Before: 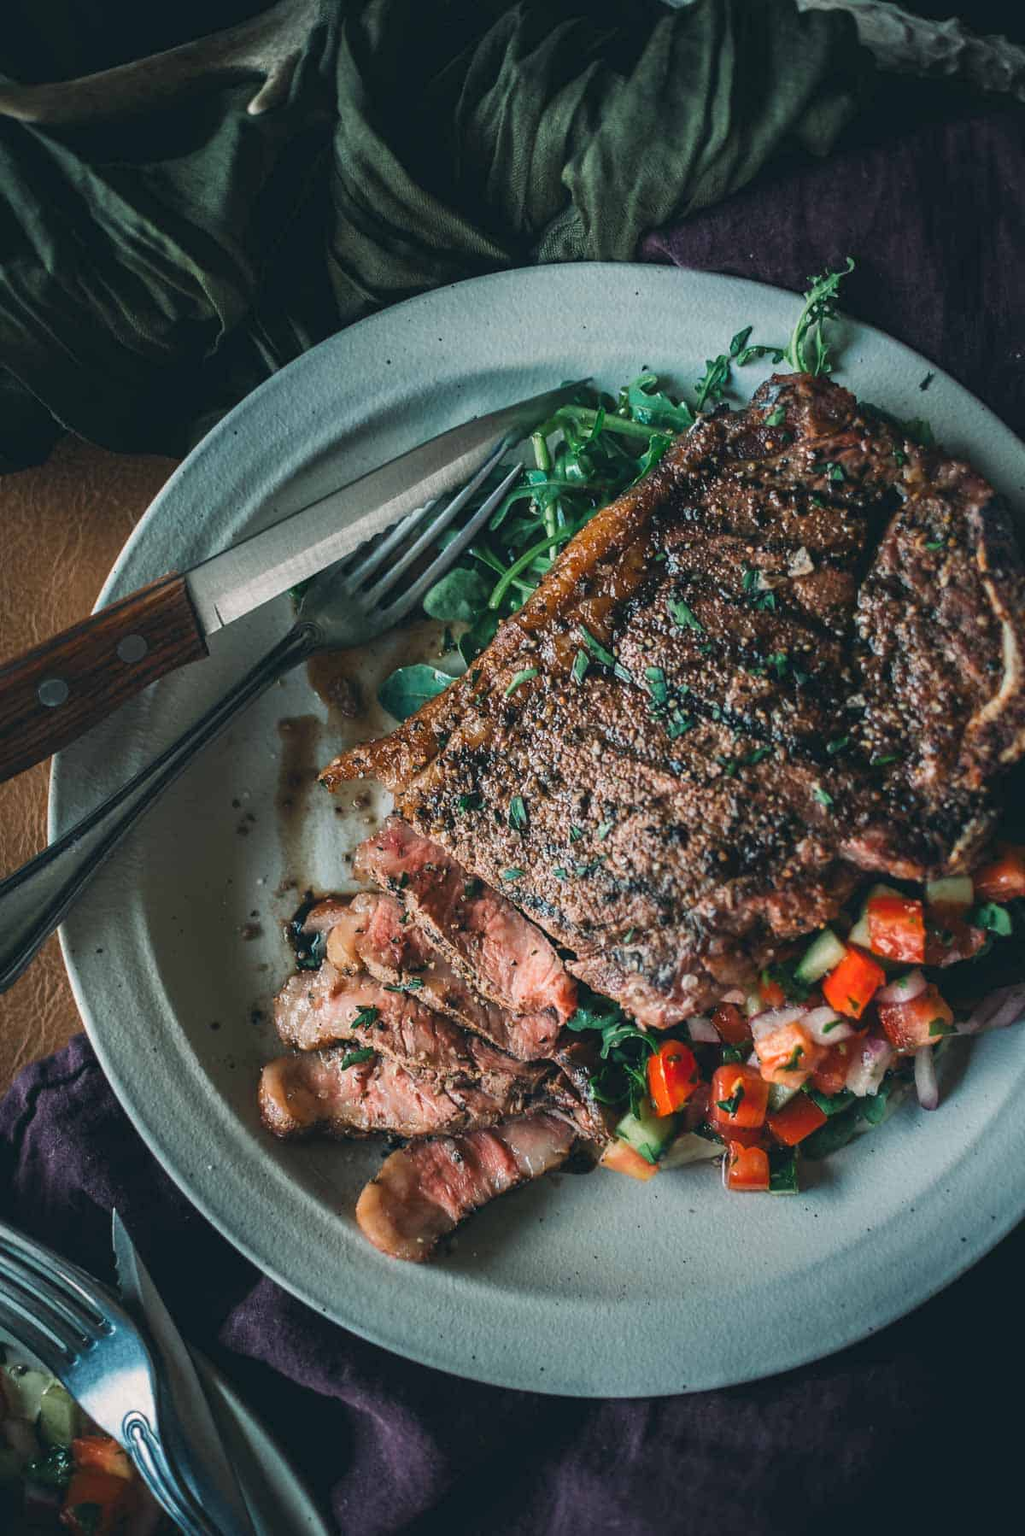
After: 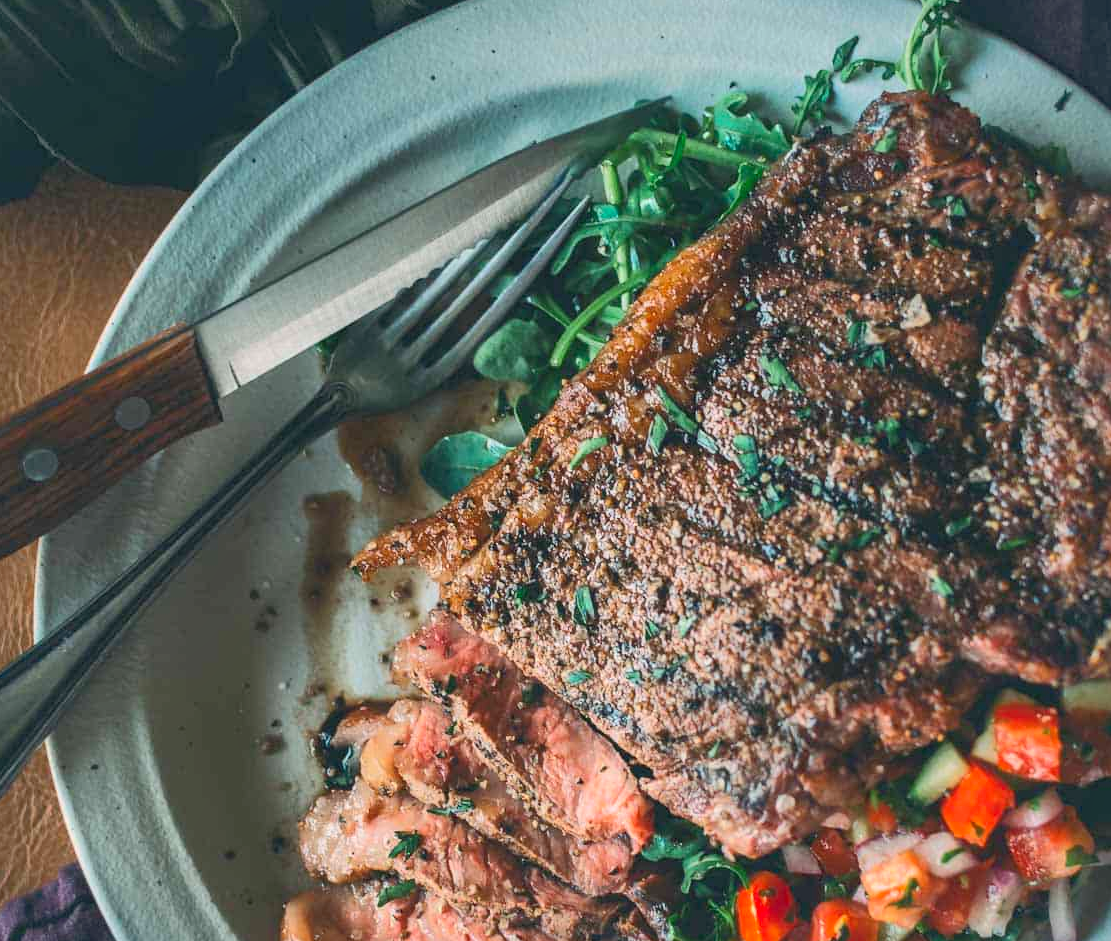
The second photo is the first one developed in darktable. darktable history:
contrast brightness saturation: contrast 0.198, brightness 0.169, saturation 0.215
shadows and highlights: on, module defaults
crop: left 1.835%, top 19.292%, right 5.524%, bottom 28.356%
